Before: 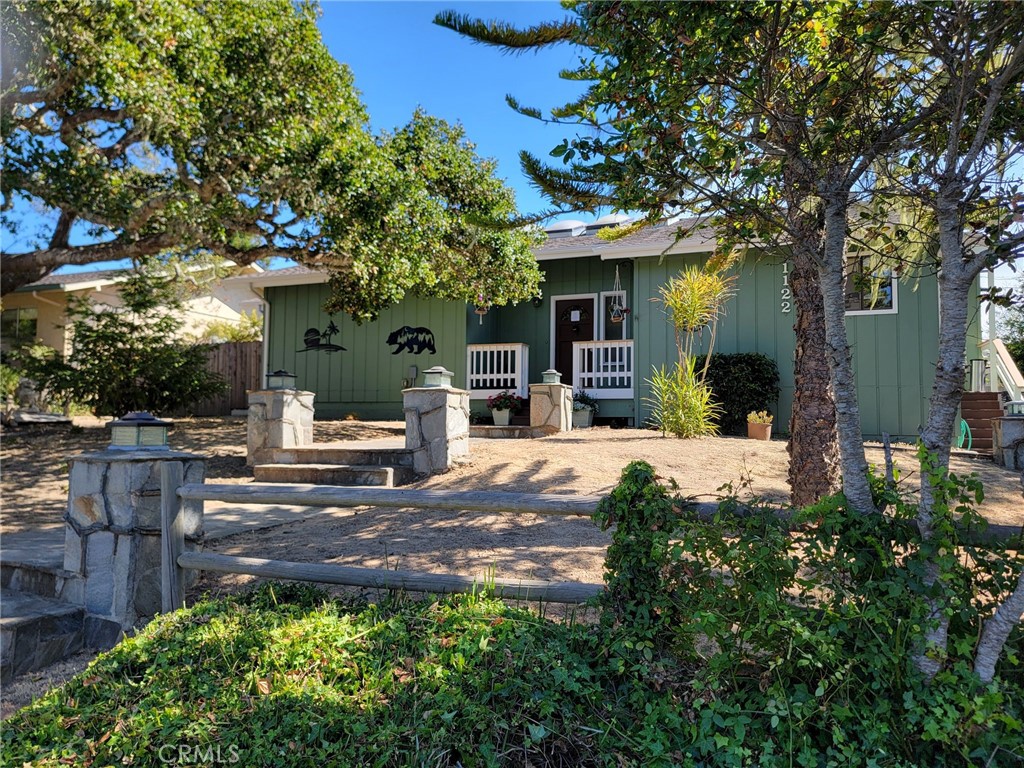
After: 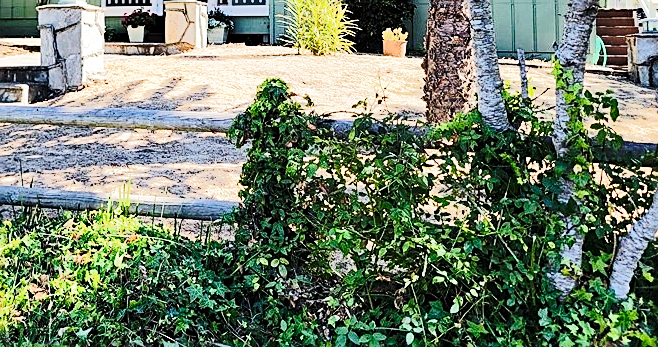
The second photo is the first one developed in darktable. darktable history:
contrast brightness saturation: saturation -0.046
base curve: curves: ch0 [(0, 0) (0.032, 0.037) (0.105, 0.228) (0.435, 0.76) (0.856, 0.983) (1, 1)], preserve colors none
crop and rotate: left 35.679%, top 49.957%, bottom 4.804%
tone equalizer: -8 EV -0.507 EV, -7 EV -0.347 EV, -6 EV -0.046 EV, -5 EV 0.411 EV, -4 EV 0.982 EV, -3 EV 0.819 EV, -2 EV -0.008 EV, -1 EV 0.124 EV, +0 EV -0.012 EV, edges refinement/feathering 500, mask exposure compensation -1.57 EV, preserve details no
sharpen: on, module defaults
haze removal: strength 0.279, distance 0.244, compatibility mode true, adaptive false
